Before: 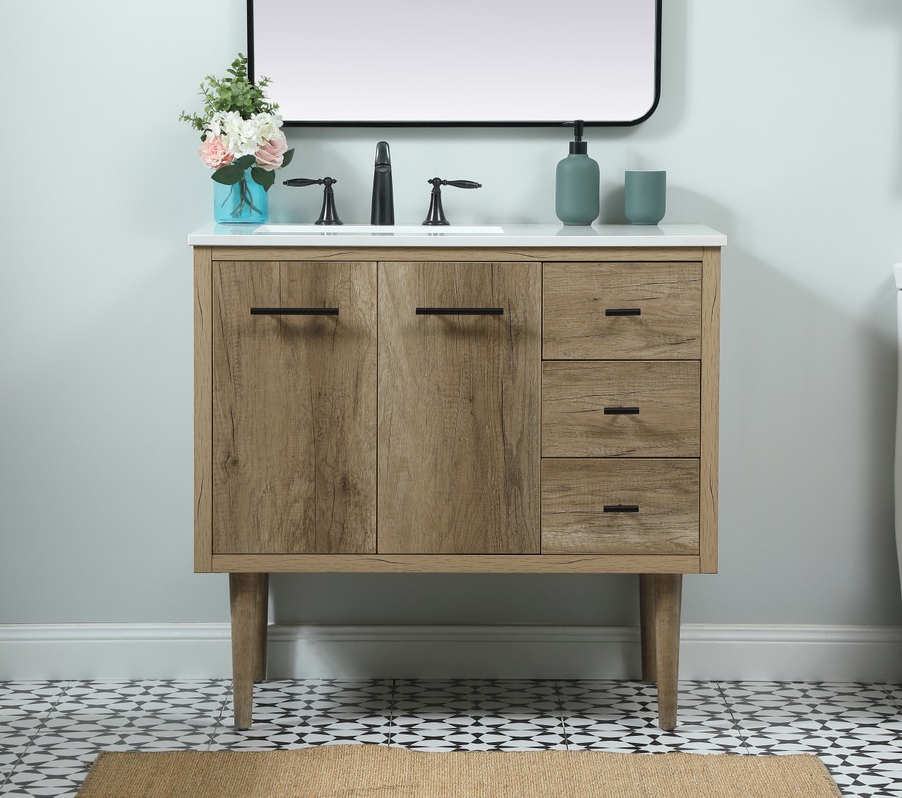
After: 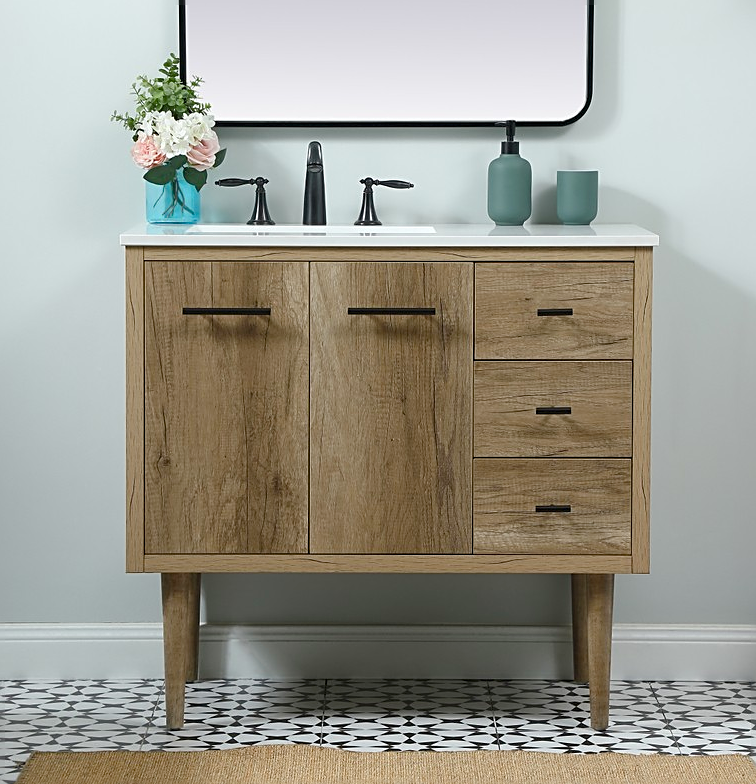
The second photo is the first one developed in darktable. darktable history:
sharpen: on, module defaults
color balance rgb: perceptual saturation grading › global saturation 20%, perceptual saturation grading › highlights -25%, perceptual saturation grading › shadows 25%
crop: left 7.598%, right 7.873%
